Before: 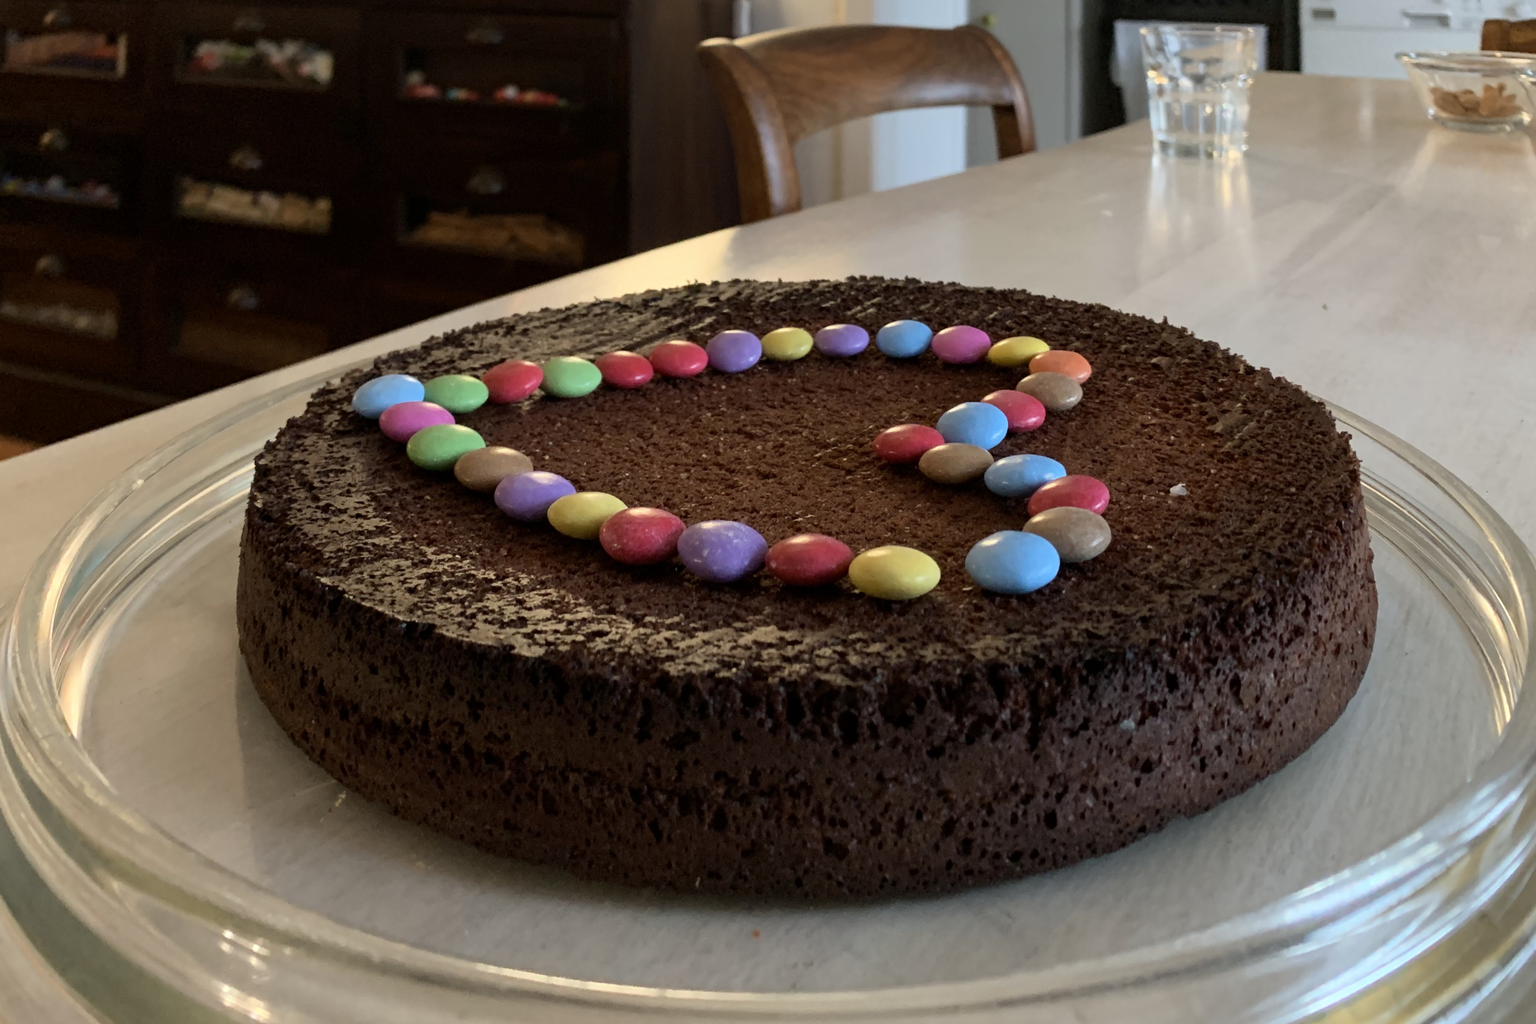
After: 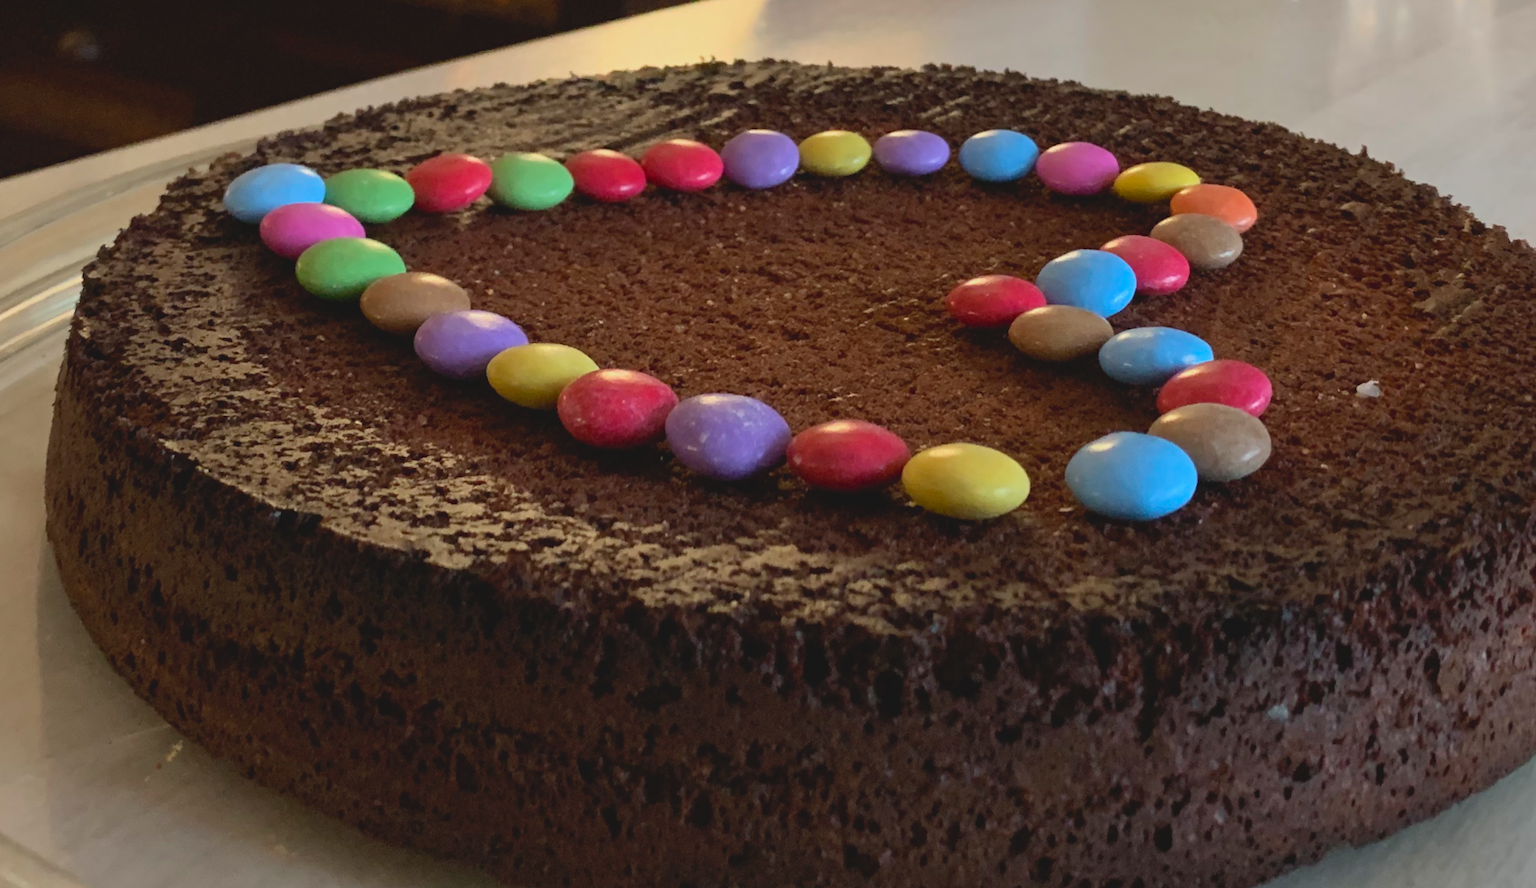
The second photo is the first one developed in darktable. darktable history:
white balance: emerald 1
crop and rotate: angle -3.37°, left 9.79%, top 20.73%, right 12.42%, bottom 11.82%
lowpass: radius 0.1, contrast 0.85, saturation 1.1, unbound 0
